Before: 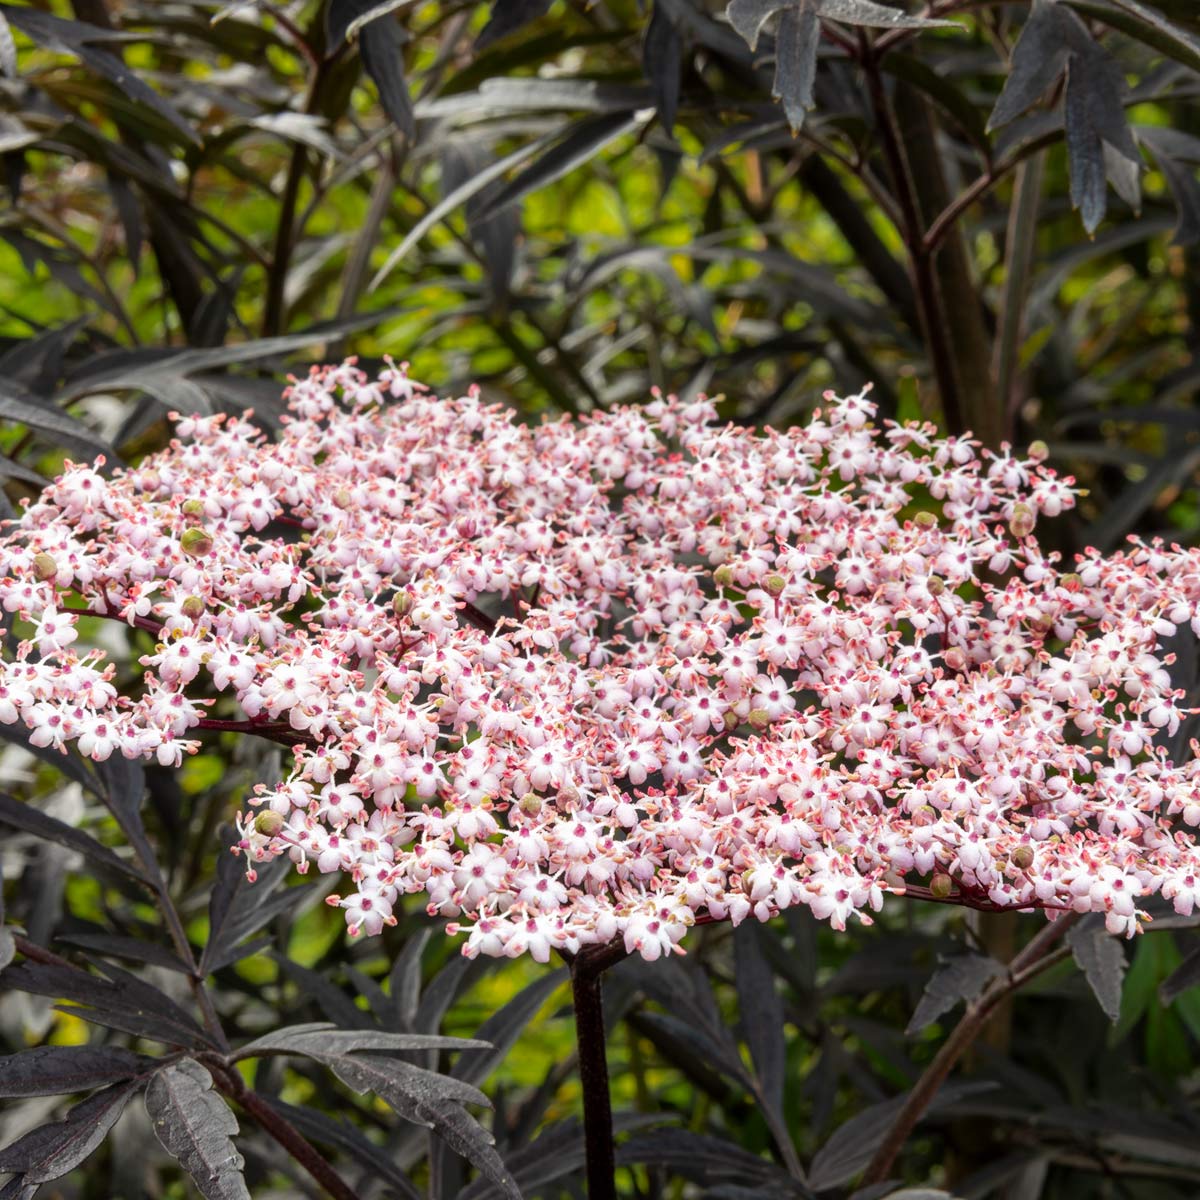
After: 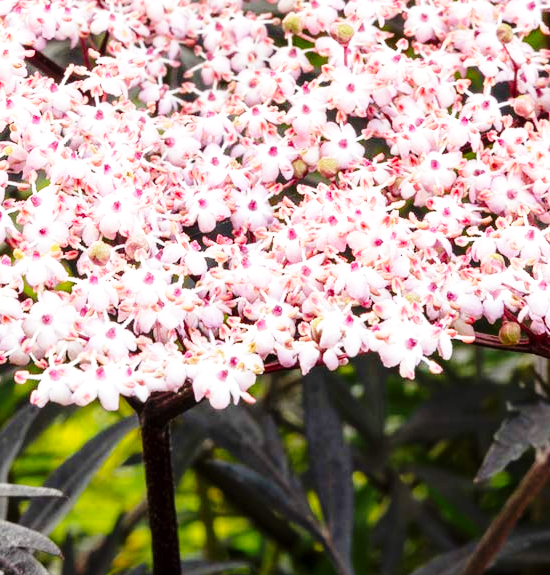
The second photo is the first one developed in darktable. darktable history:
exposure: exposure 0.191 EV, compensate highlight preservation false
crop: left 35.975%, top 46.057%, right 18.149%, bottom 5.956%
contrast brightness saturation: contrast 0.048
base curve: curves: ch0 [(0, 0) (0.028, 0.03) (0.121, 0.232) (0.46, 0.748) (0.859, 0.968) (1, 1)], preserve colors none
